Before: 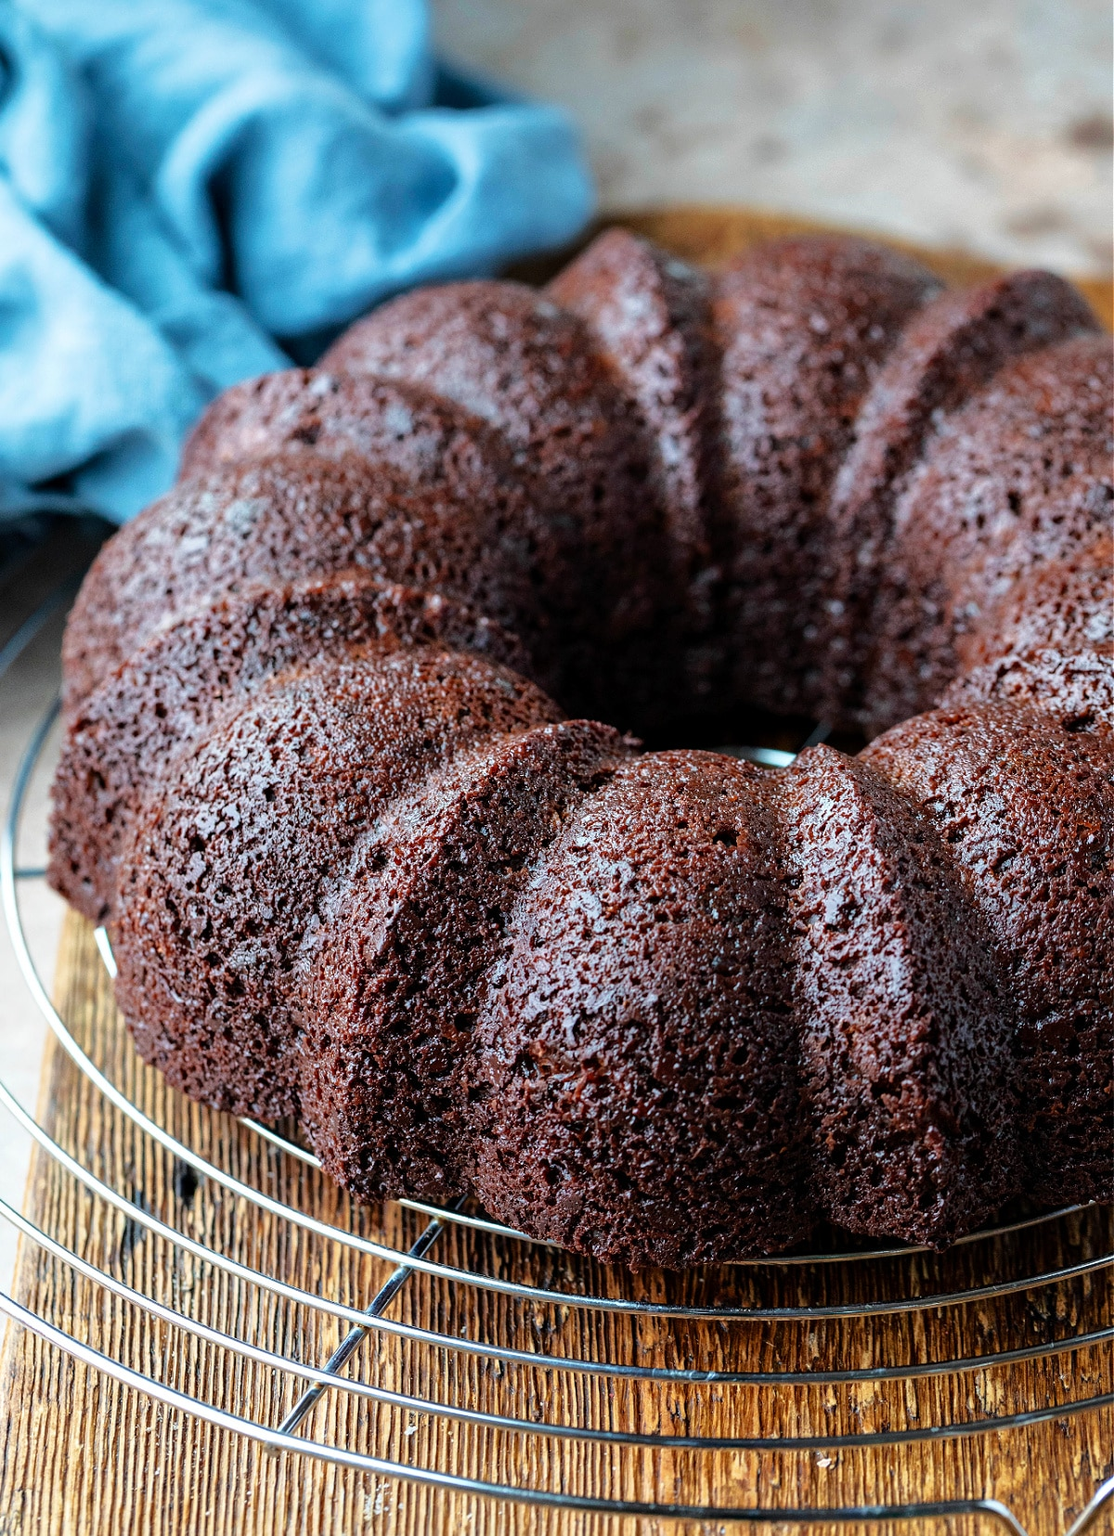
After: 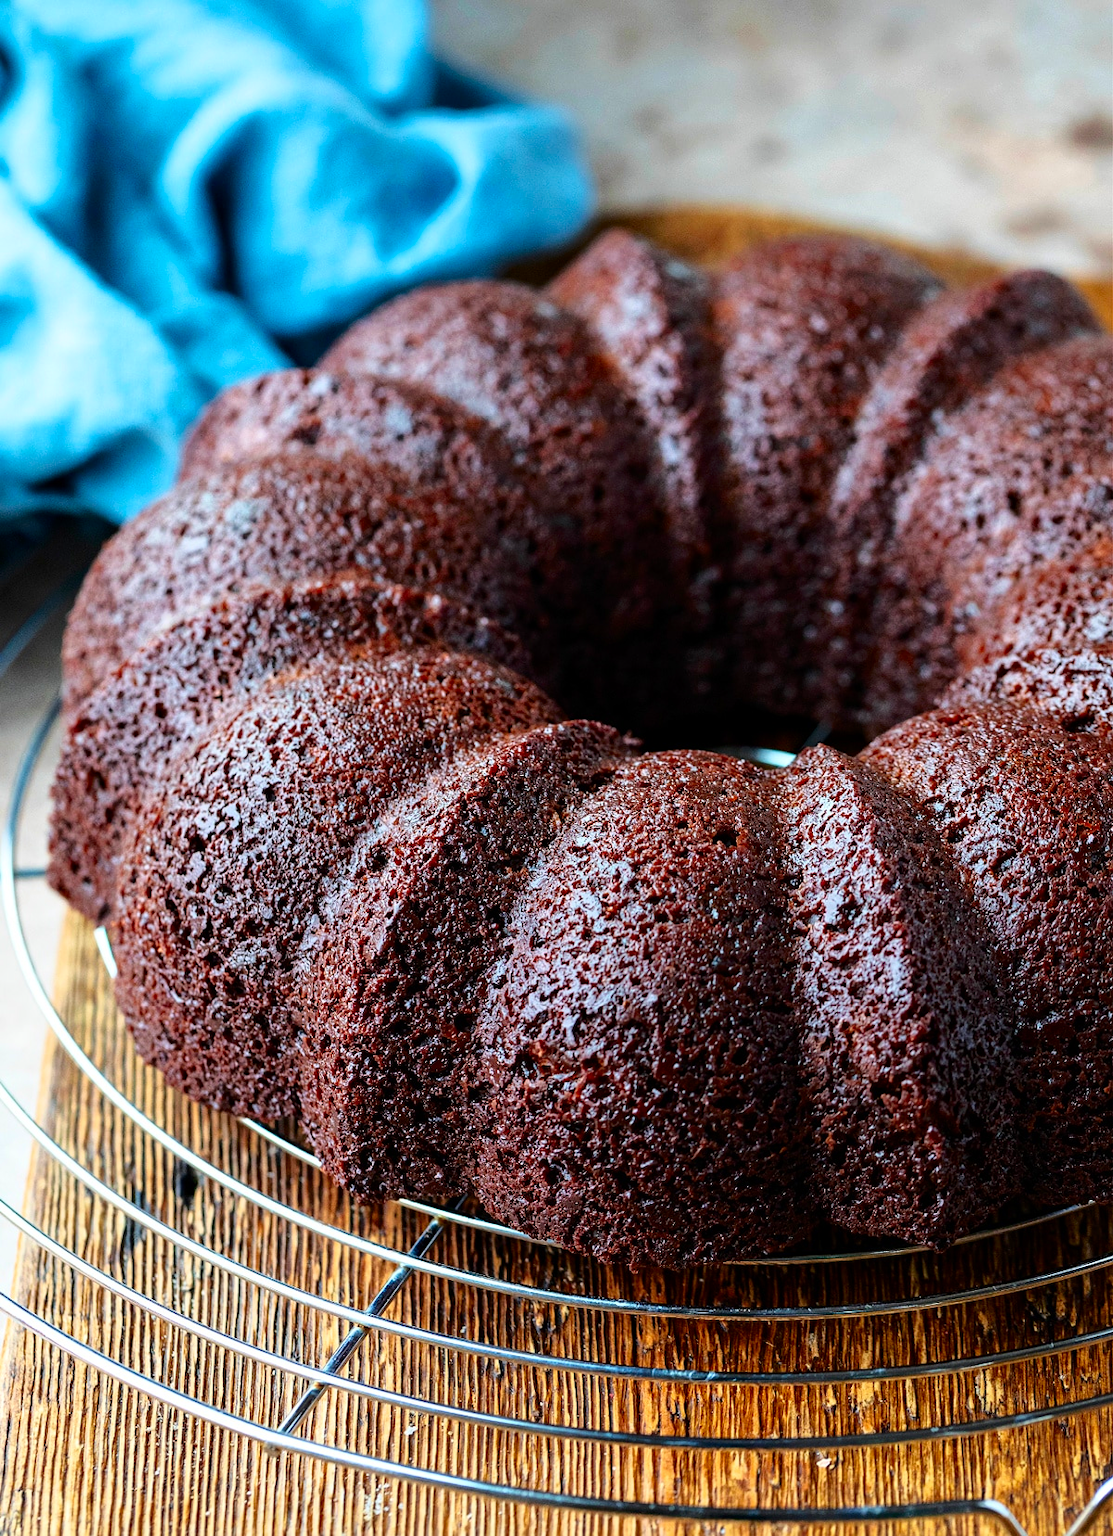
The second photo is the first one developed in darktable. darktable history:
contrast brightness saturation: contrast 0.166, saturation 0.315
